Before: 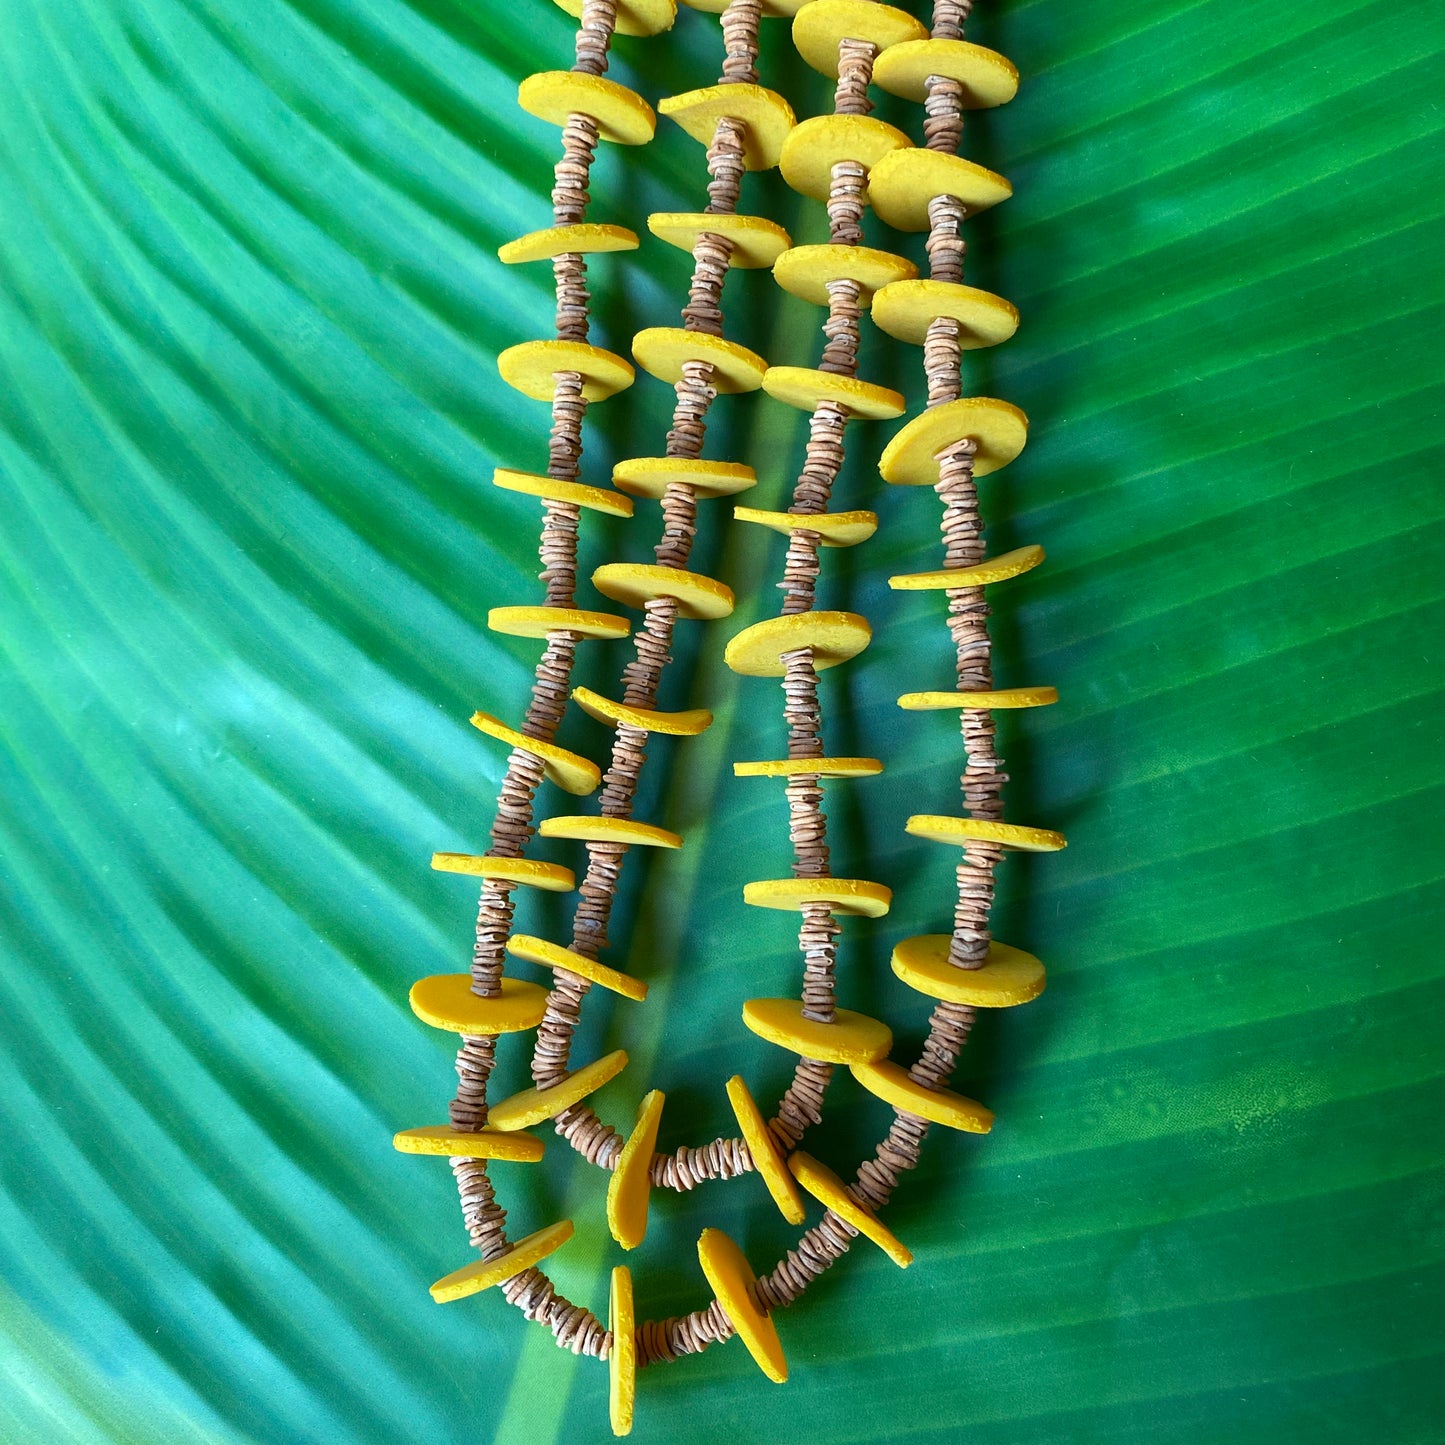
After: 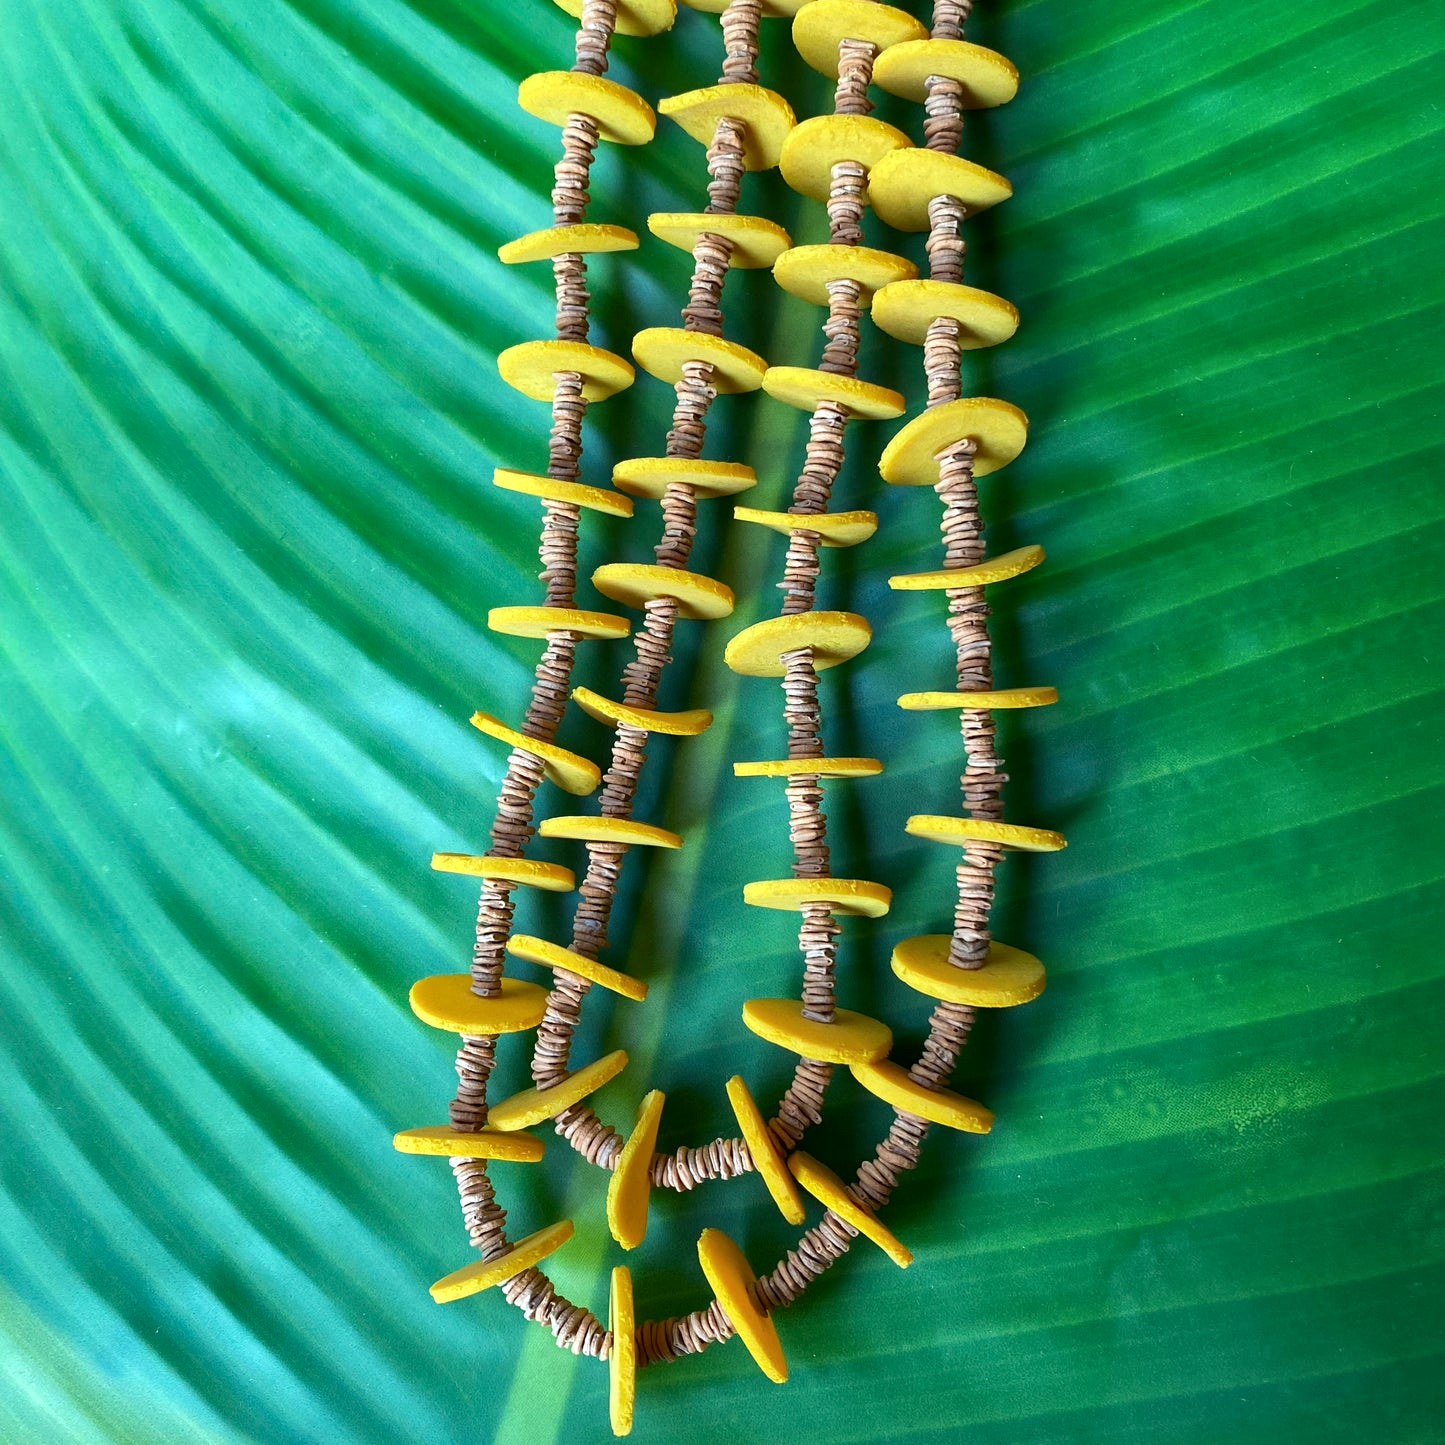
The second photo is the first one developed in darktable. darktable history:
rotate and perspective: automatic cropping original format, crop left 0, crop top 0
local contrast: mode bilateral grid, contrast 20, coarseness 50, detail 120%, midtone range 0.2
tone equalizer: on, module defaults
